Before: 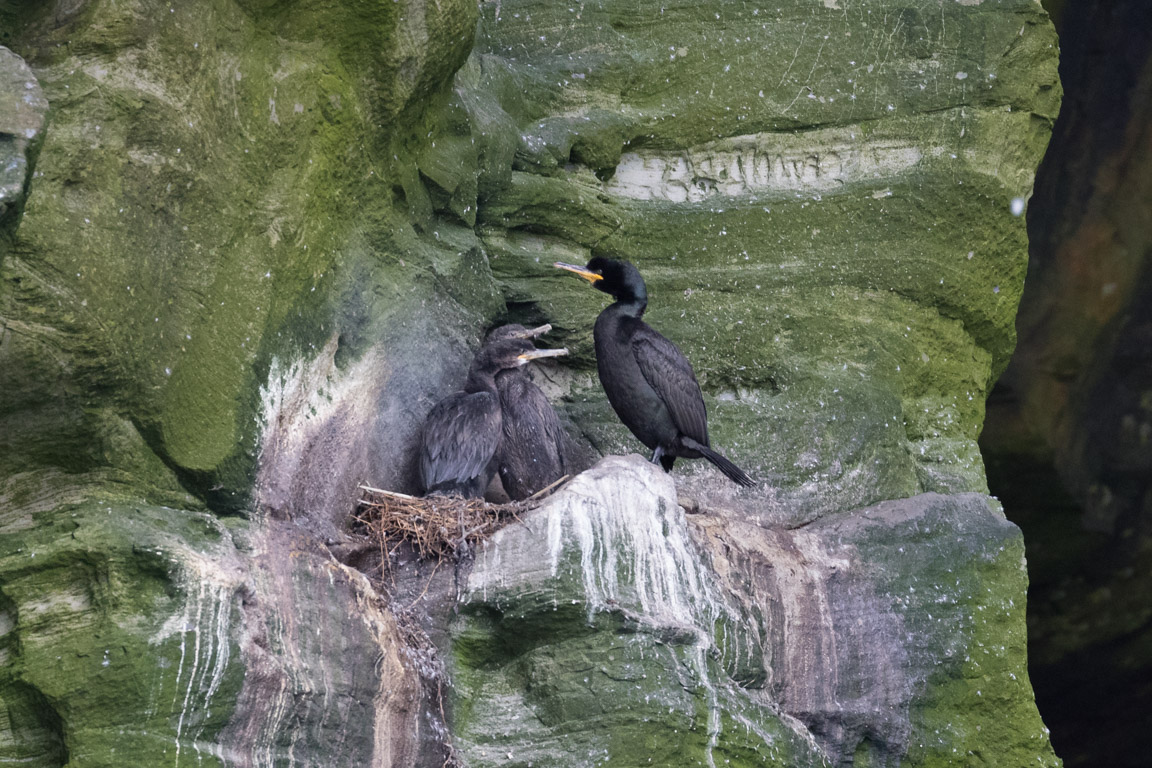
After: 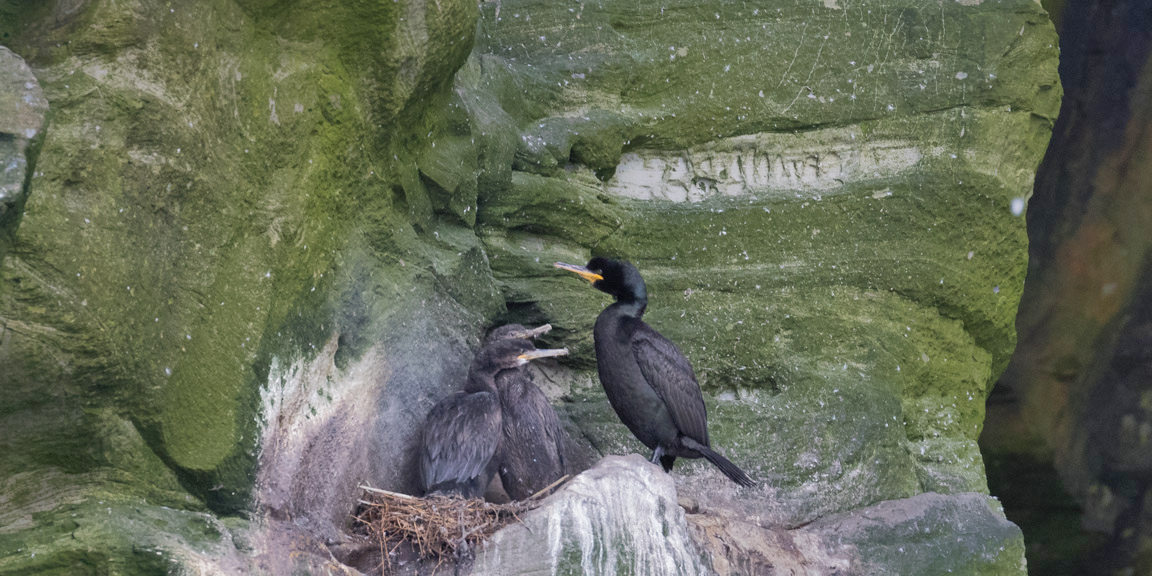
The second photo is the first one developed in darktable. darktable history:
crop: bottom 24.967%
shadows and highlights: shadows 60, highlights -60
white balance: red 1, blue 1
